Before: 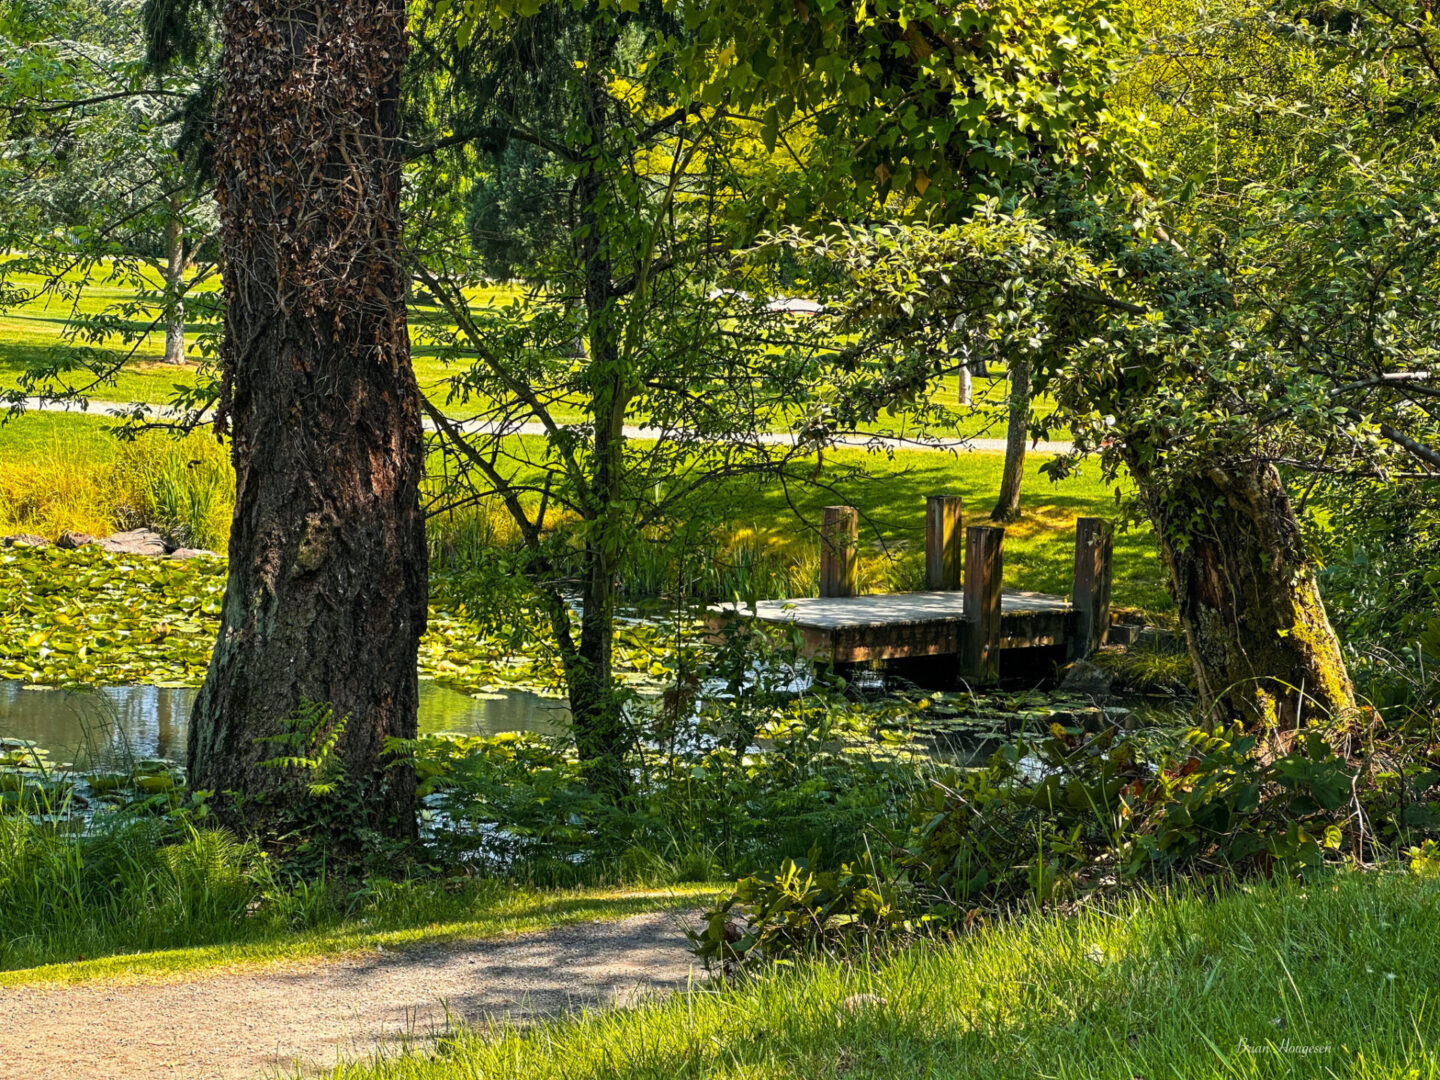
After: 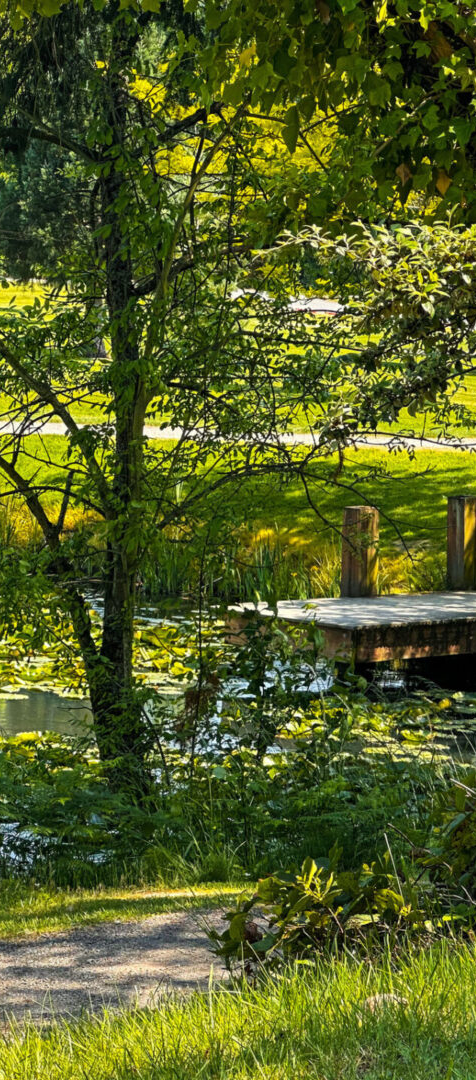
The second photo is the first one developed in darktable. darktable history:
crop: left 33.273%, right 33.666%
